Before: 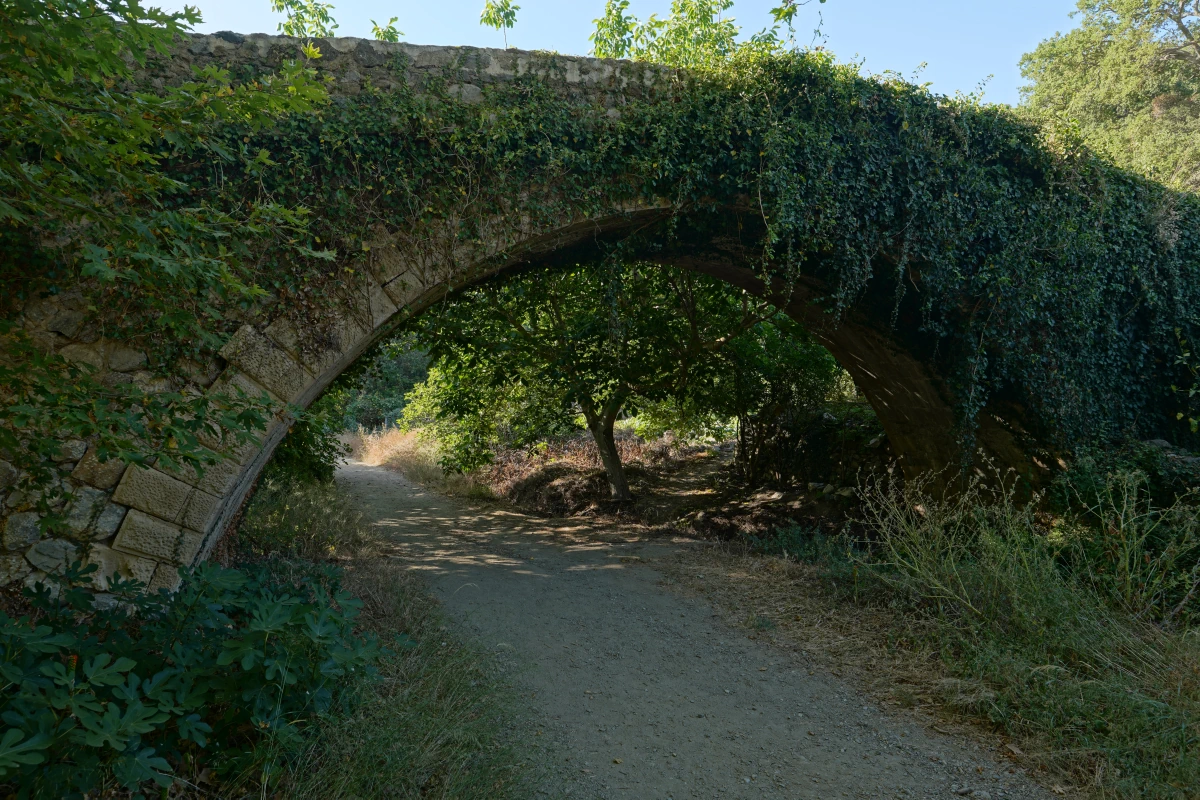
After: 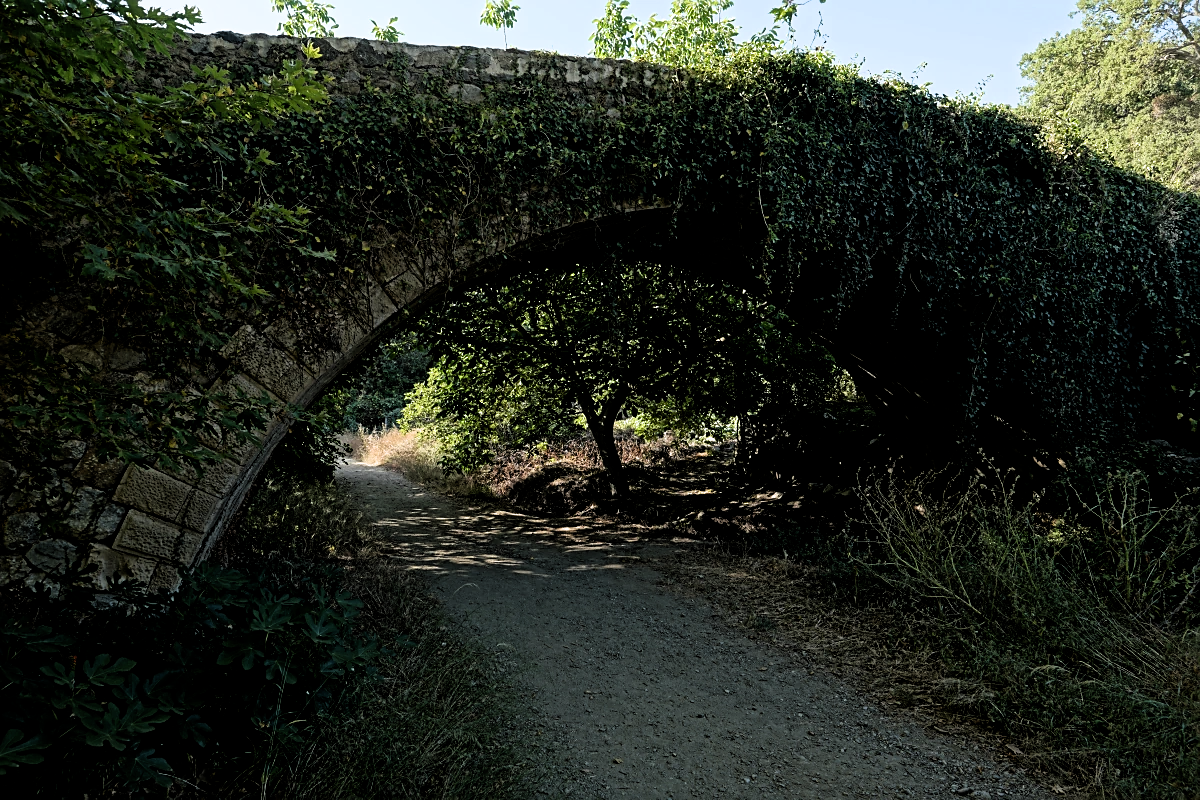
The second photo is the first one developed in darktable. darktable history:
filmic rgb: black relative exposure -5.54 EV, white relative exposure 2.49 EV, target black luminance 0%, hardness 4.52, latitude 67.04%, contrast 1.452, shadows ↔ highlights balance -3.61%, color science v6 (2022)
sharpen: amount 0.491
